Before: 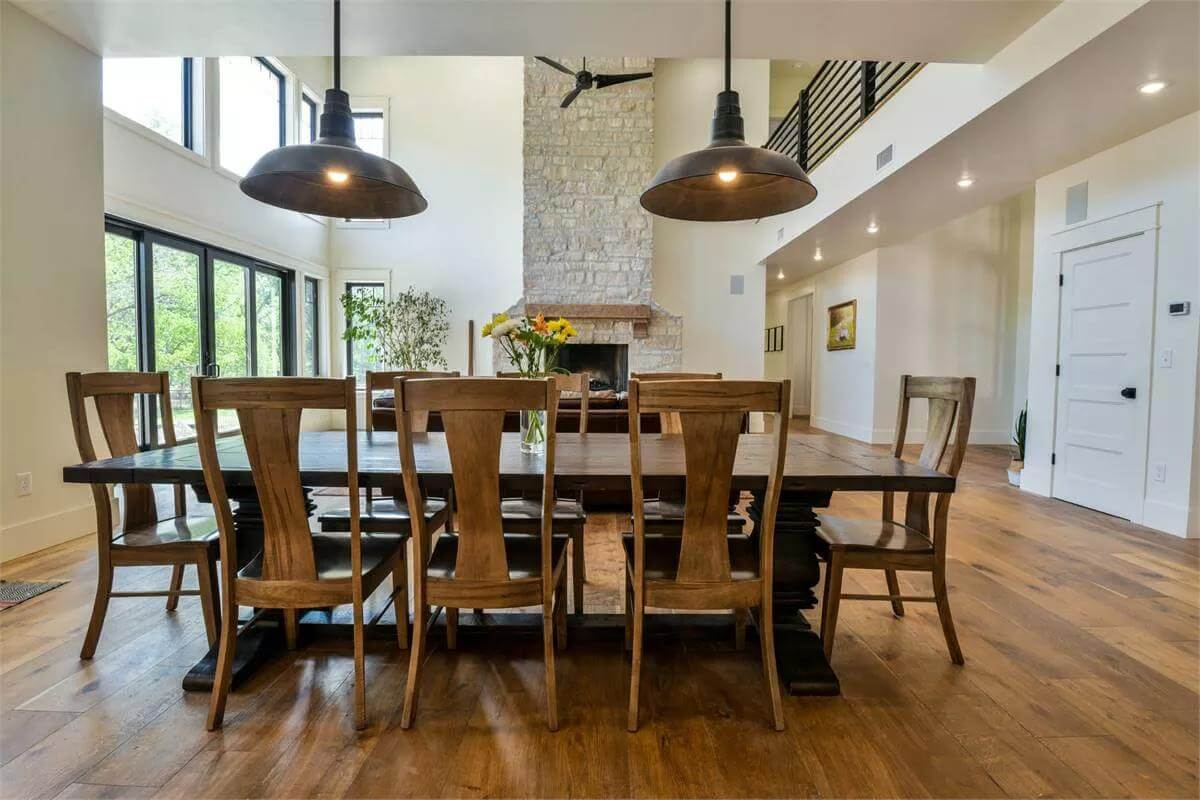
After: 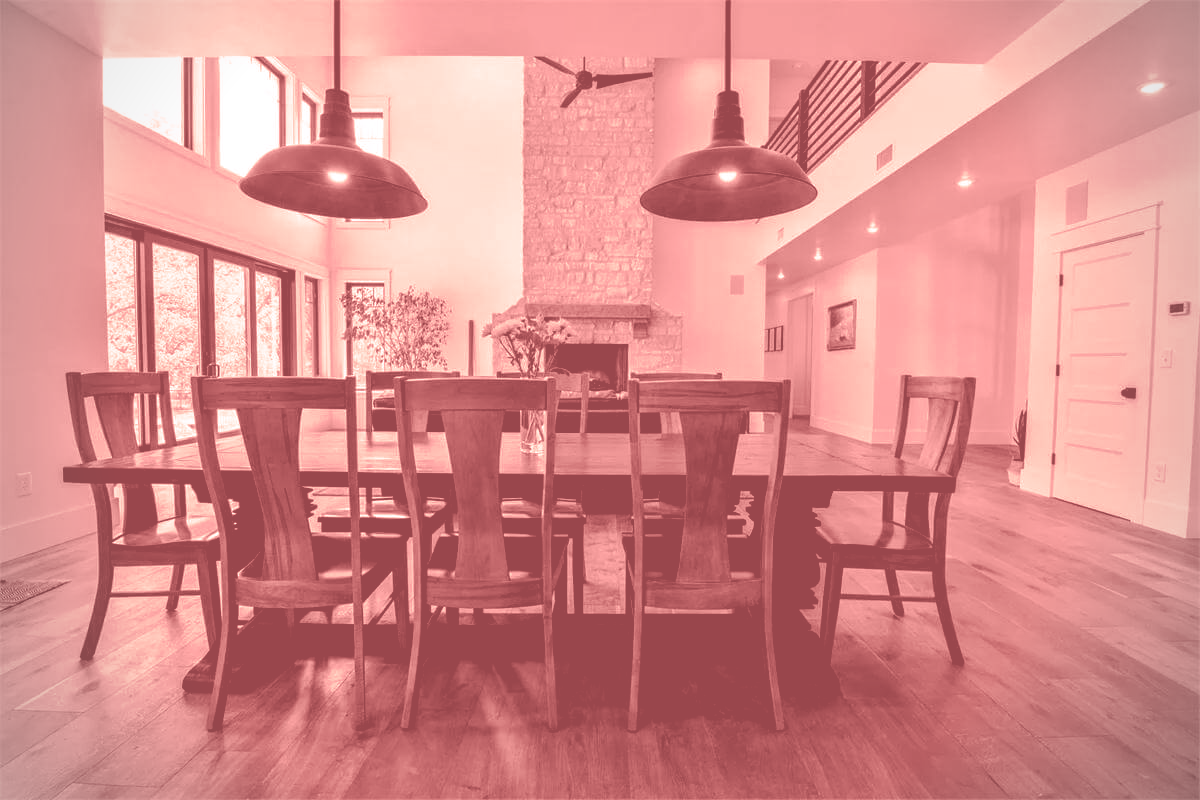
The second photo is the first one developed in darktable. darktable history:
vignetting: fall-off radius 45%, brightness -0.33
split-toning: compress 20%
colorize: on, module defaults | blend: blend mode normal, opacity 25%; mask: uniform (no mask)
levels: levels [0.182, 0.542, 0.902]
